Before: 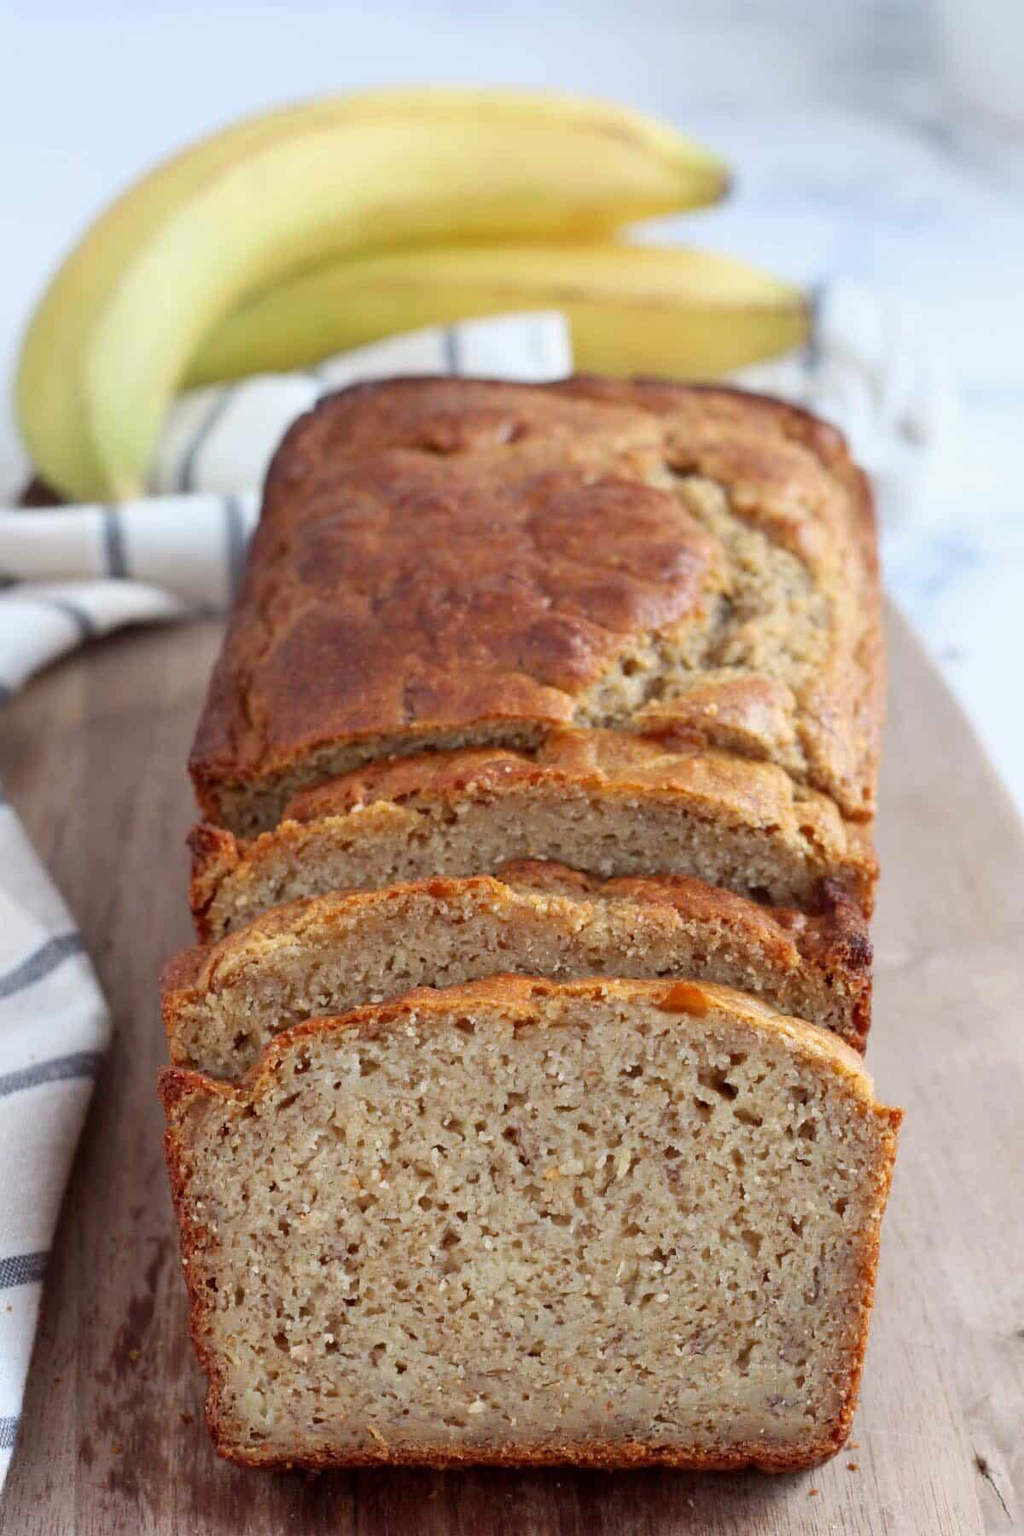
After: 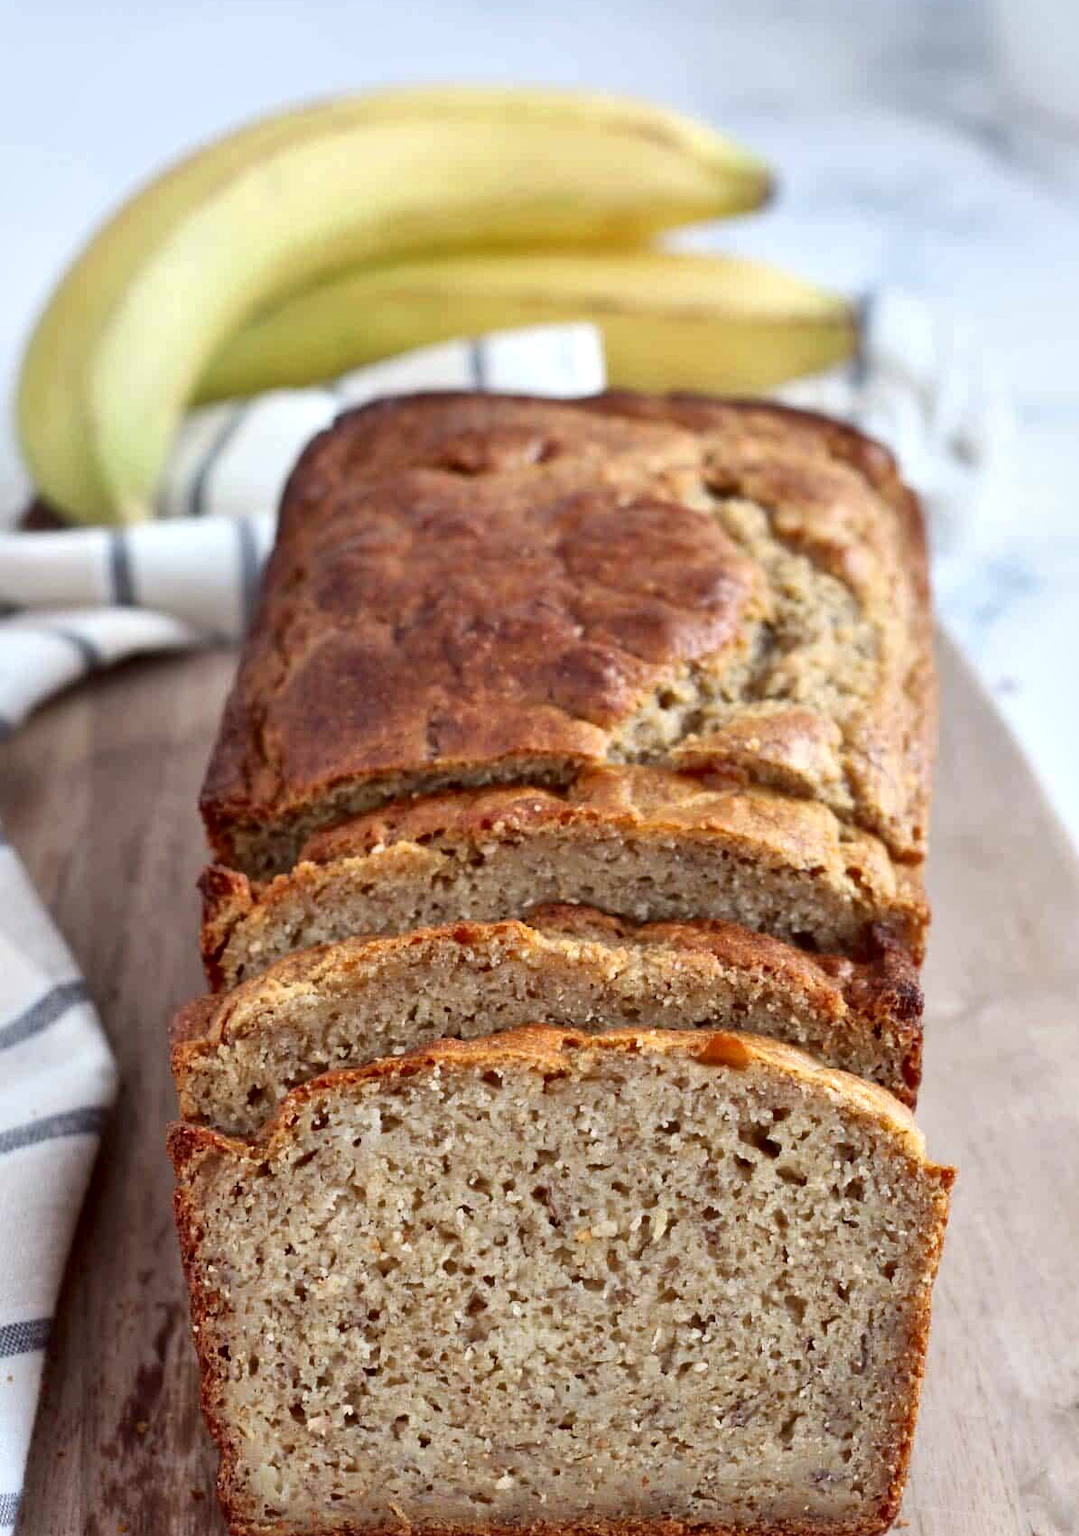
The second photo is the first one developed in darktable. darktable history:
crop: top 0.439%, right 0.262%, bottom 5.058%
local contrast: mode bilateral grid, contrast 25, coarseness 61, detail 151%, midtone range 0.2
